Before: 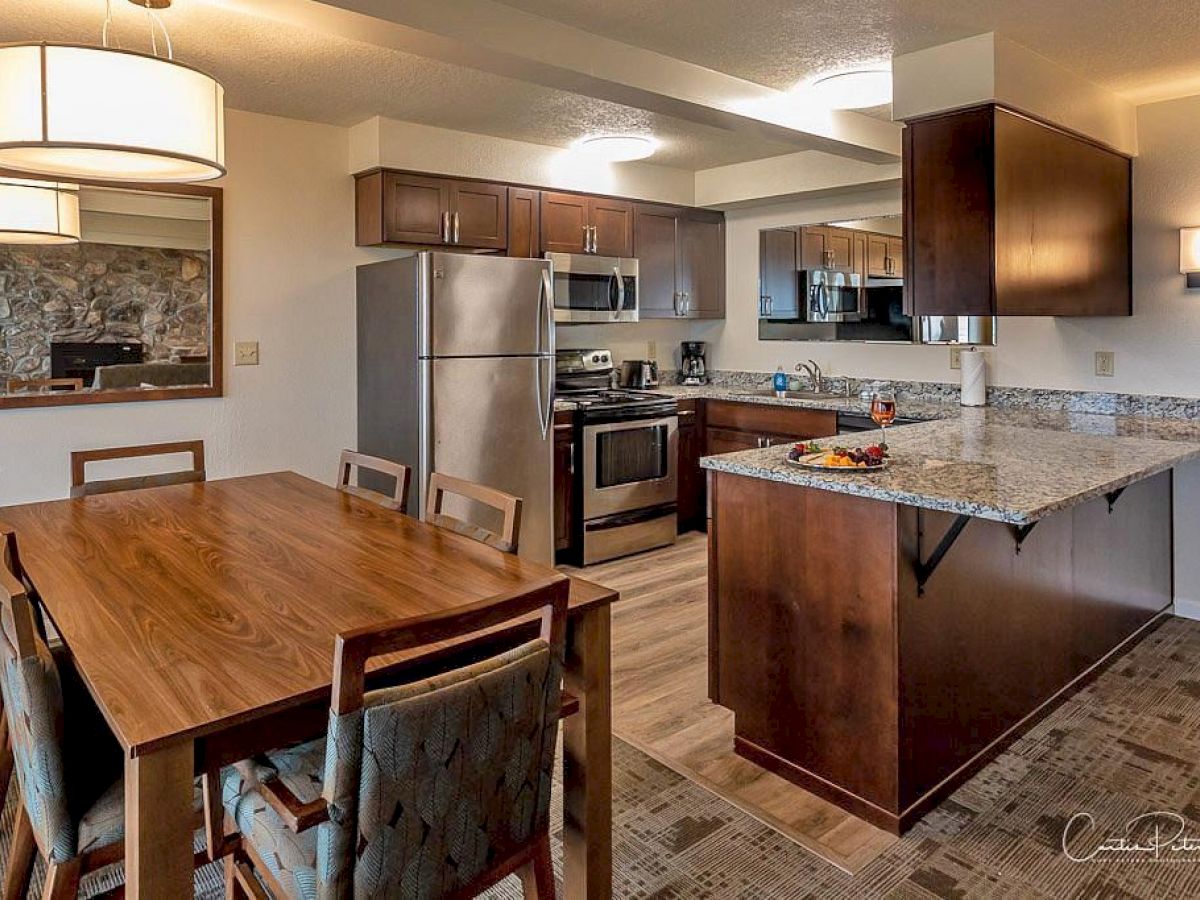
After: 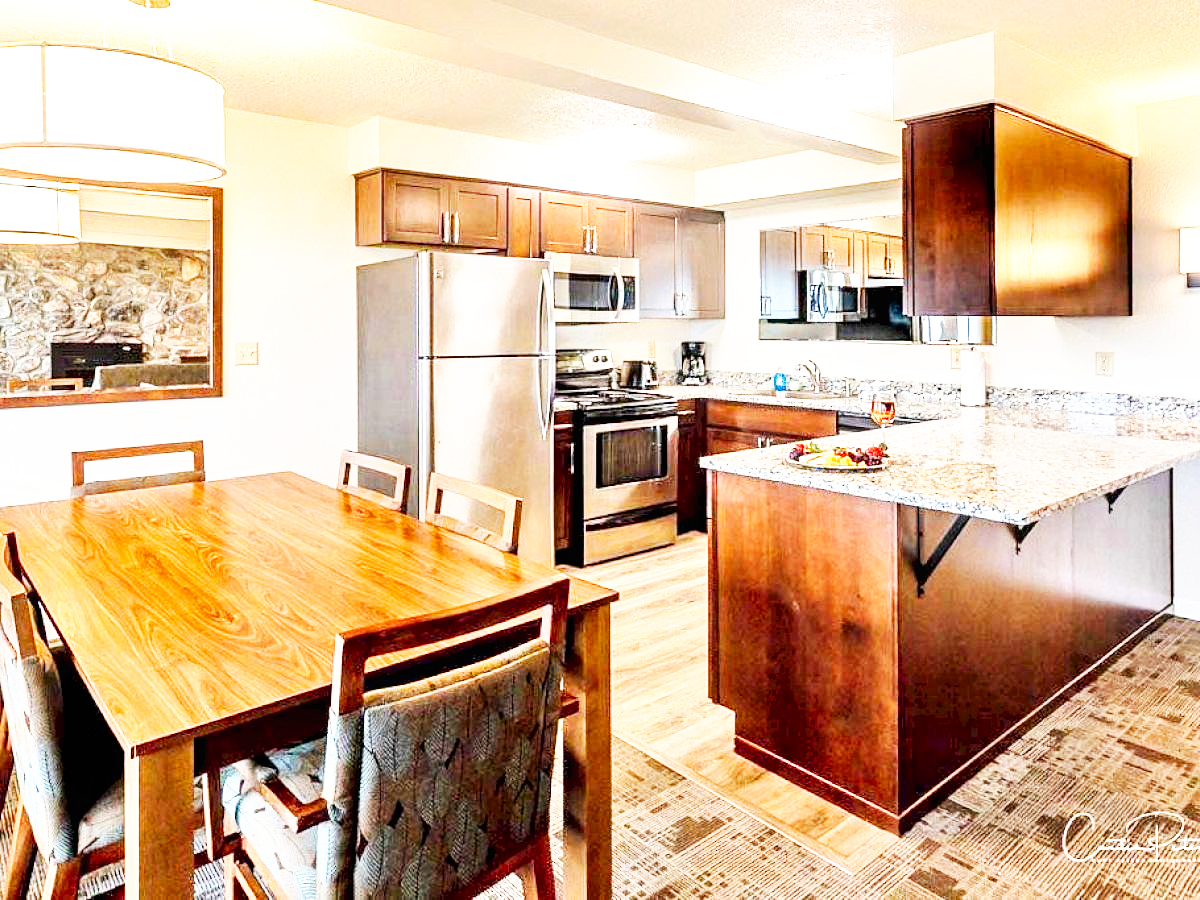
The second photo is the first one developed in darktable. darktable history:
base curve: curves: ch0 [(0, 0) (0.007, 0.004) (0.027, 0.03) (0.046, 0.07) (0.207, 0.54) (0.442, 0.872) (0.673, 0.972) (1, 1)], preserve colors none
exposure: black level correction 0.001, exposure 1.128 EV, compensate highlight preservation false
contrast equalizer: y [[0.514, 0.573, 0.581, 0.508, 0.5, 0.5], [0.5 ×6], [0.5 ×6], [0 ×6], [0 ×6]], mix -0.347
